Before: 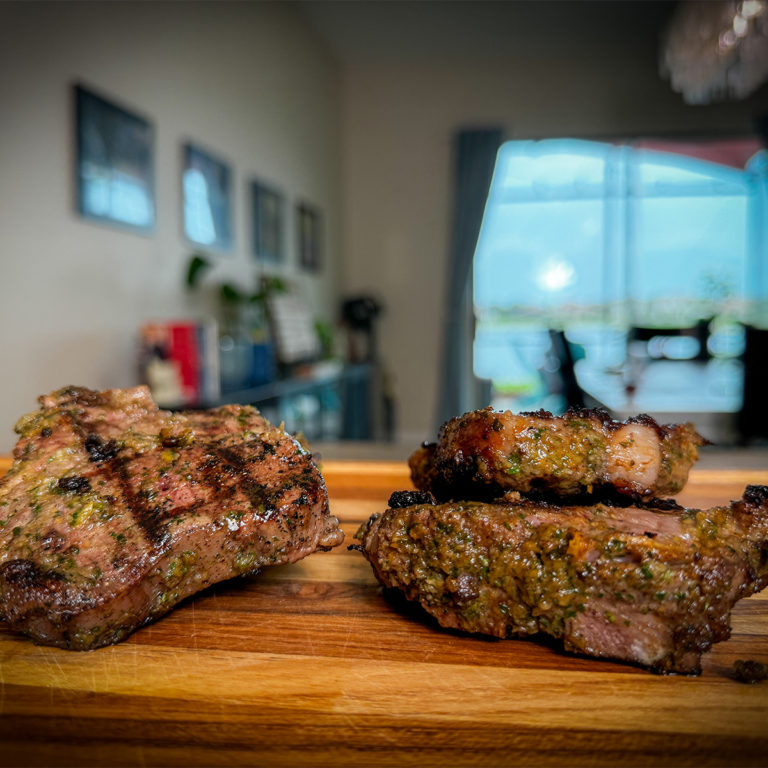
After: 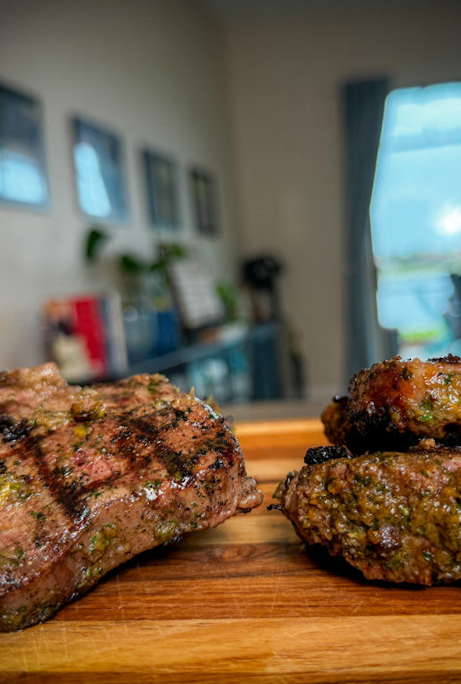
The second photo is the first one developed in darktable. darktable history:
crop: left 10.644%, right 26.528%
tone equalizer: on, module defaults
rotate and perspective: rotation -4.57°, crop left 0.054, crop right 0.944, crop top 0.087, crop bottom 0.914
